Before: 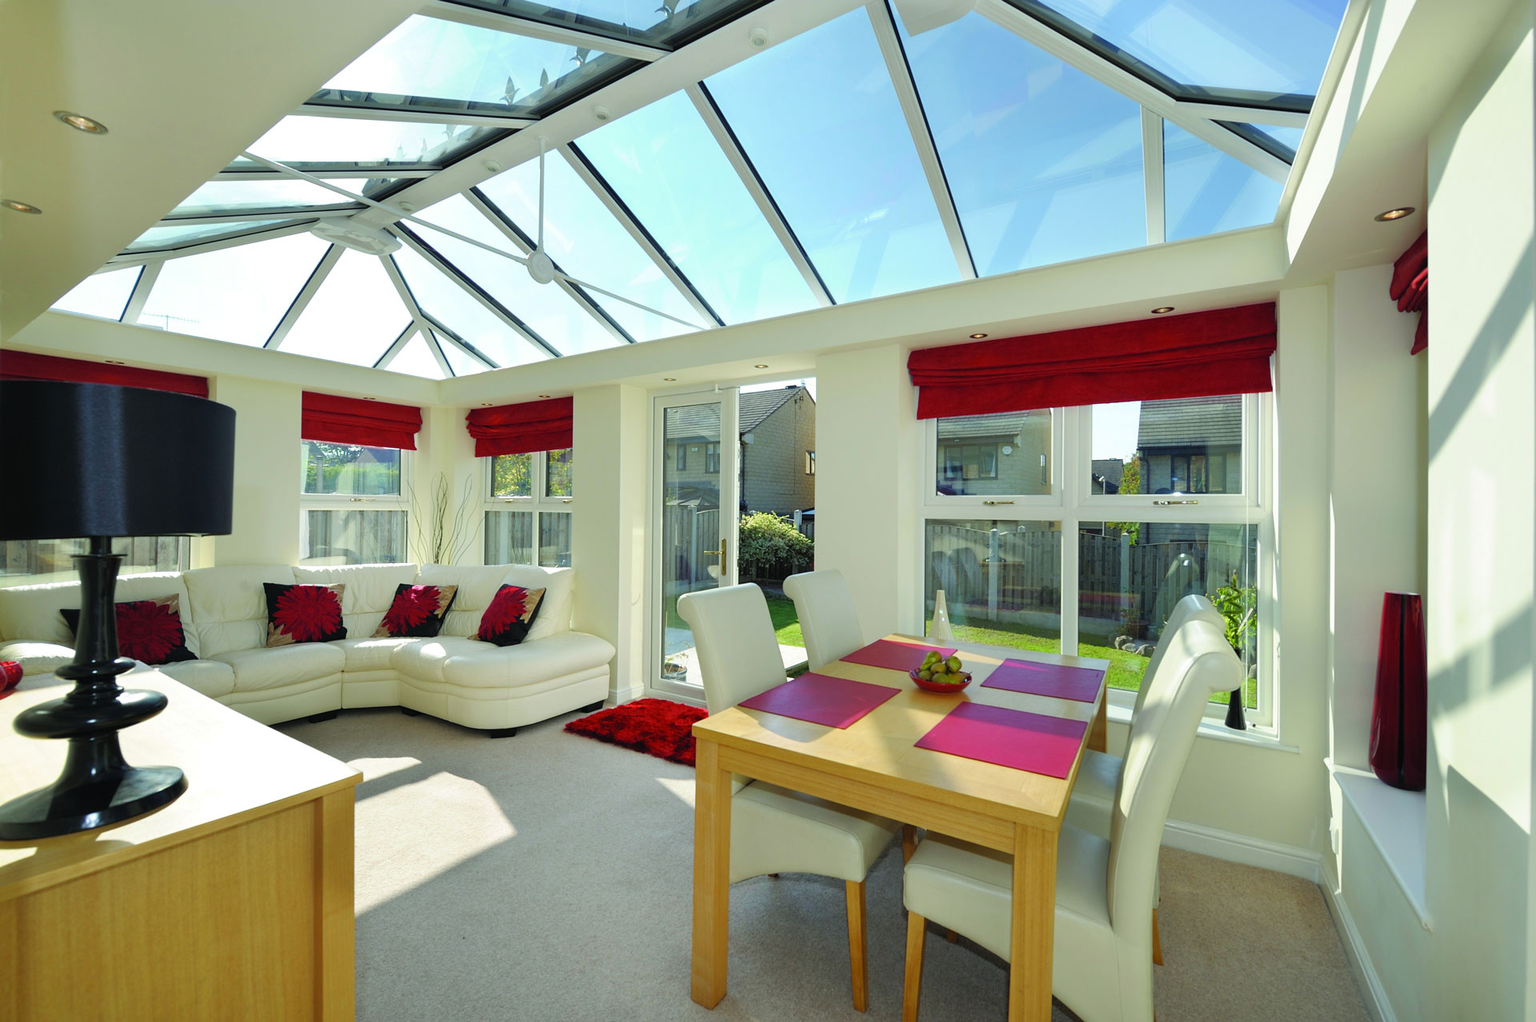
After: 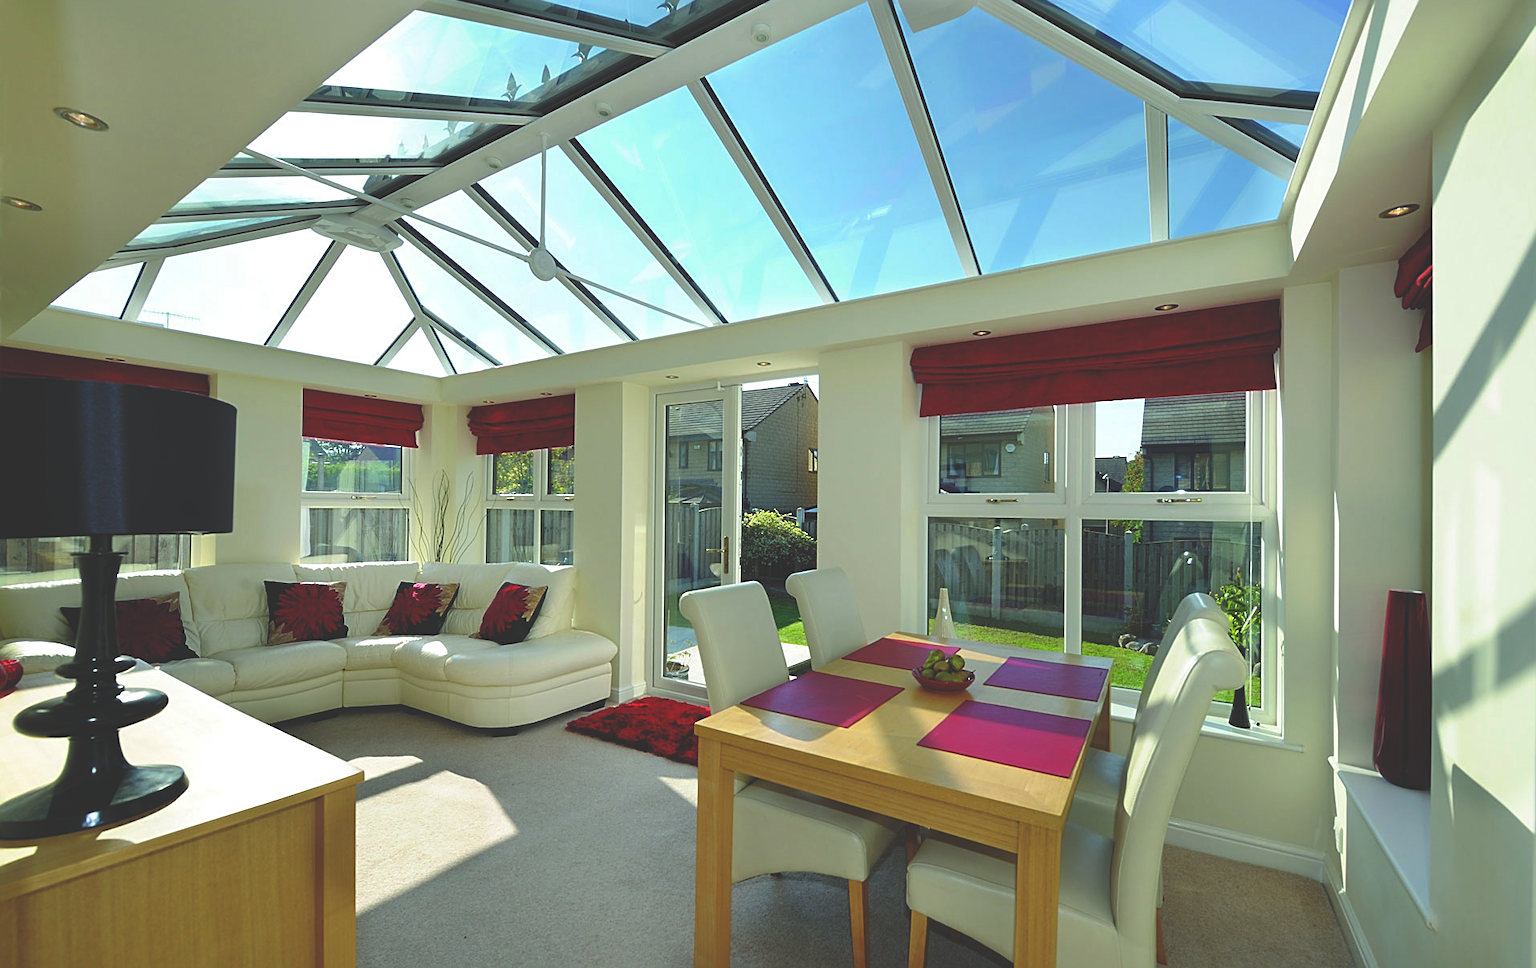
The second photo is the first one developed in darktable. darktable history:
sharpen: on, module defaults
rgb curve: curves: ch0 [(0, 0.186) (0.314, 0.284) (0.775, 0.708) (1, 1)], compensate middle gray true, preserve colors none
crop: top 0.448%, right 0.264%, bottom 5.045%
